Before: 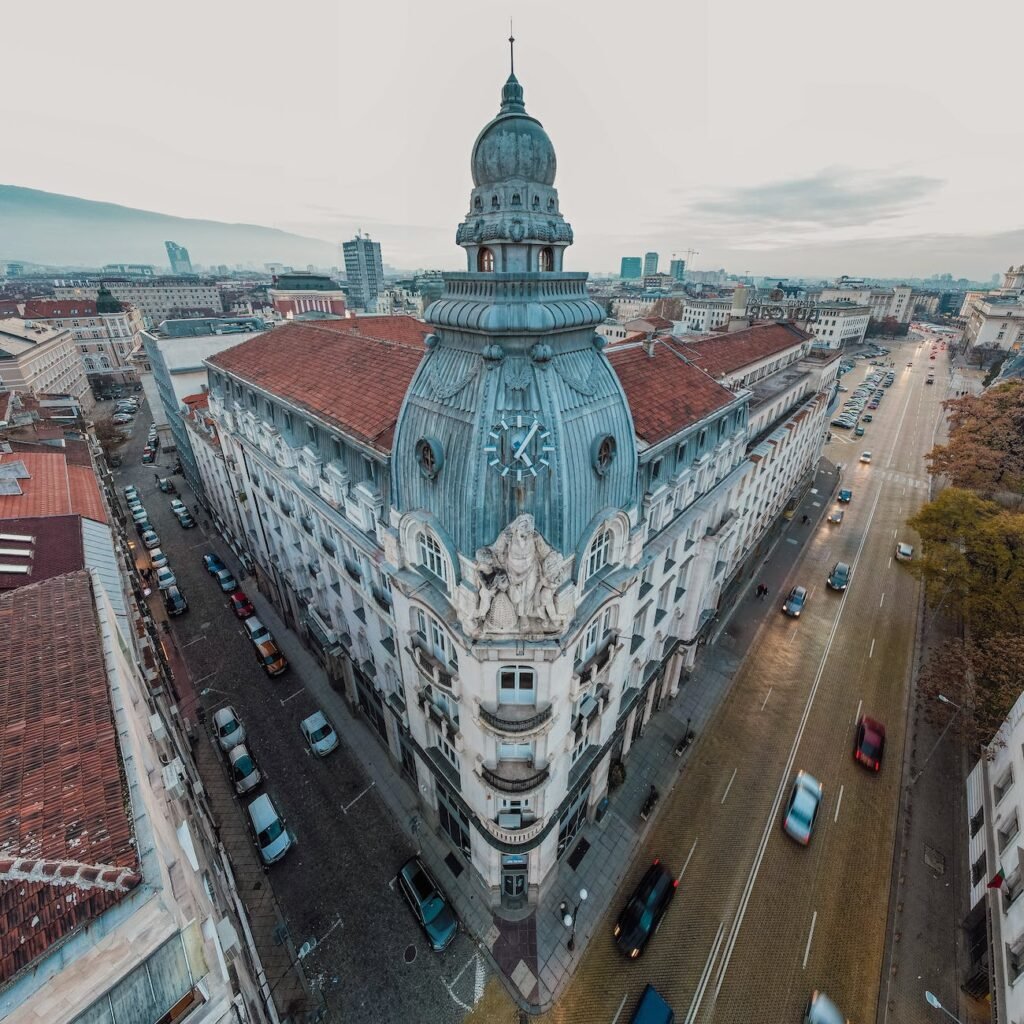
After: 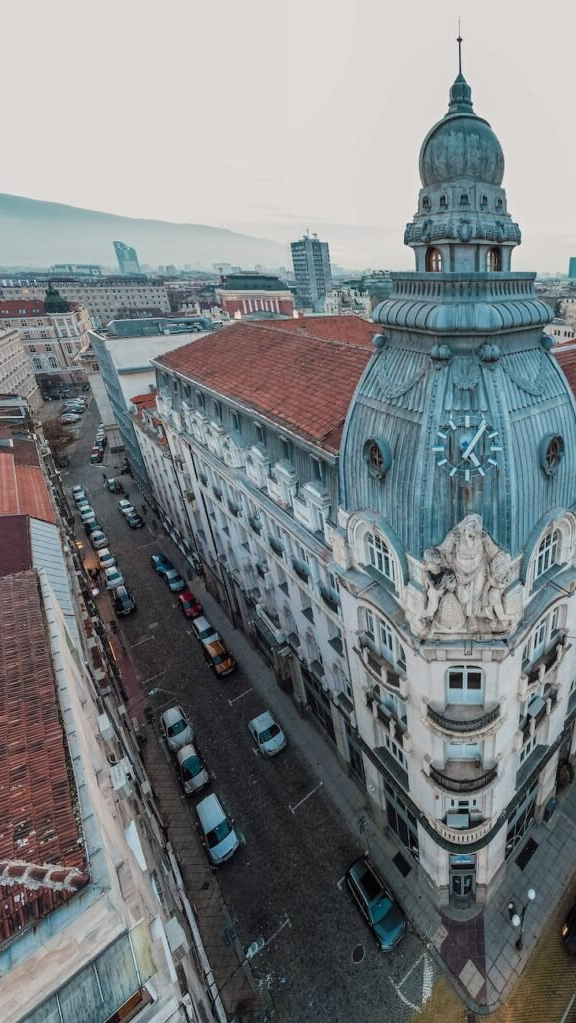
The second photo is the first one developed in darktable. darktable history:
crop: left 5.114%, right 38.589%
exposure: compensate highlight preservation false
